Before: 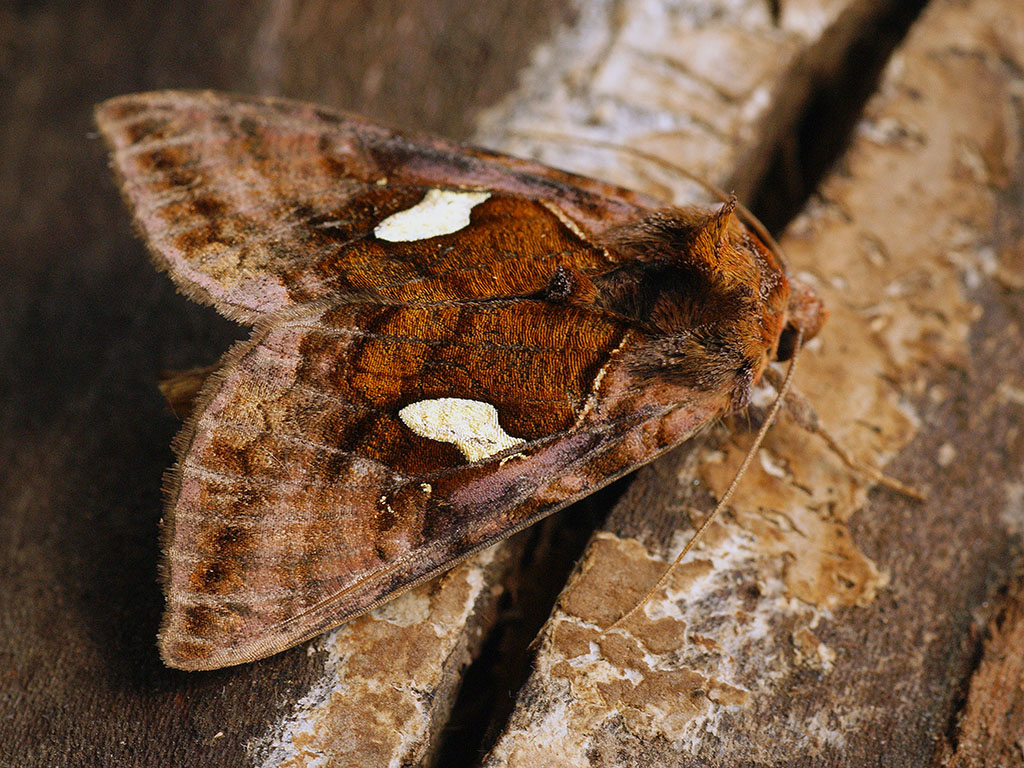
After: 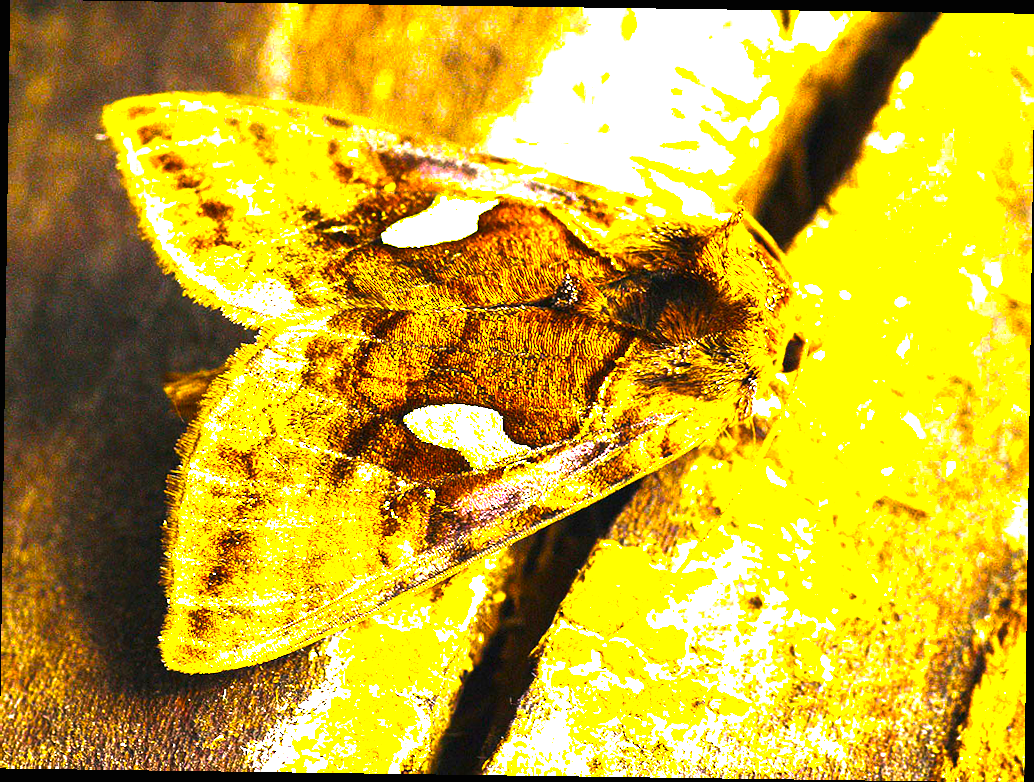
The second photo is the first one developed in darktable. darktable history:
color balance rgb: linear chroma grading › shadows -30%, linear chroma grading › global chroma 35%, perceptual saturation grading › global saturation 75%, perceptual saturation grading › shadows -30%, perceptual brilliance grading › highlights 75%, perceptual brilliance grading › shadows -30%, global vibrance 35%
exposure: black level correction 0, exposure 1.975 EV, compensate exposure bias true, compensate highlight preservation false
rotate and perspective: rotation 0.8°, automatic cropping off
